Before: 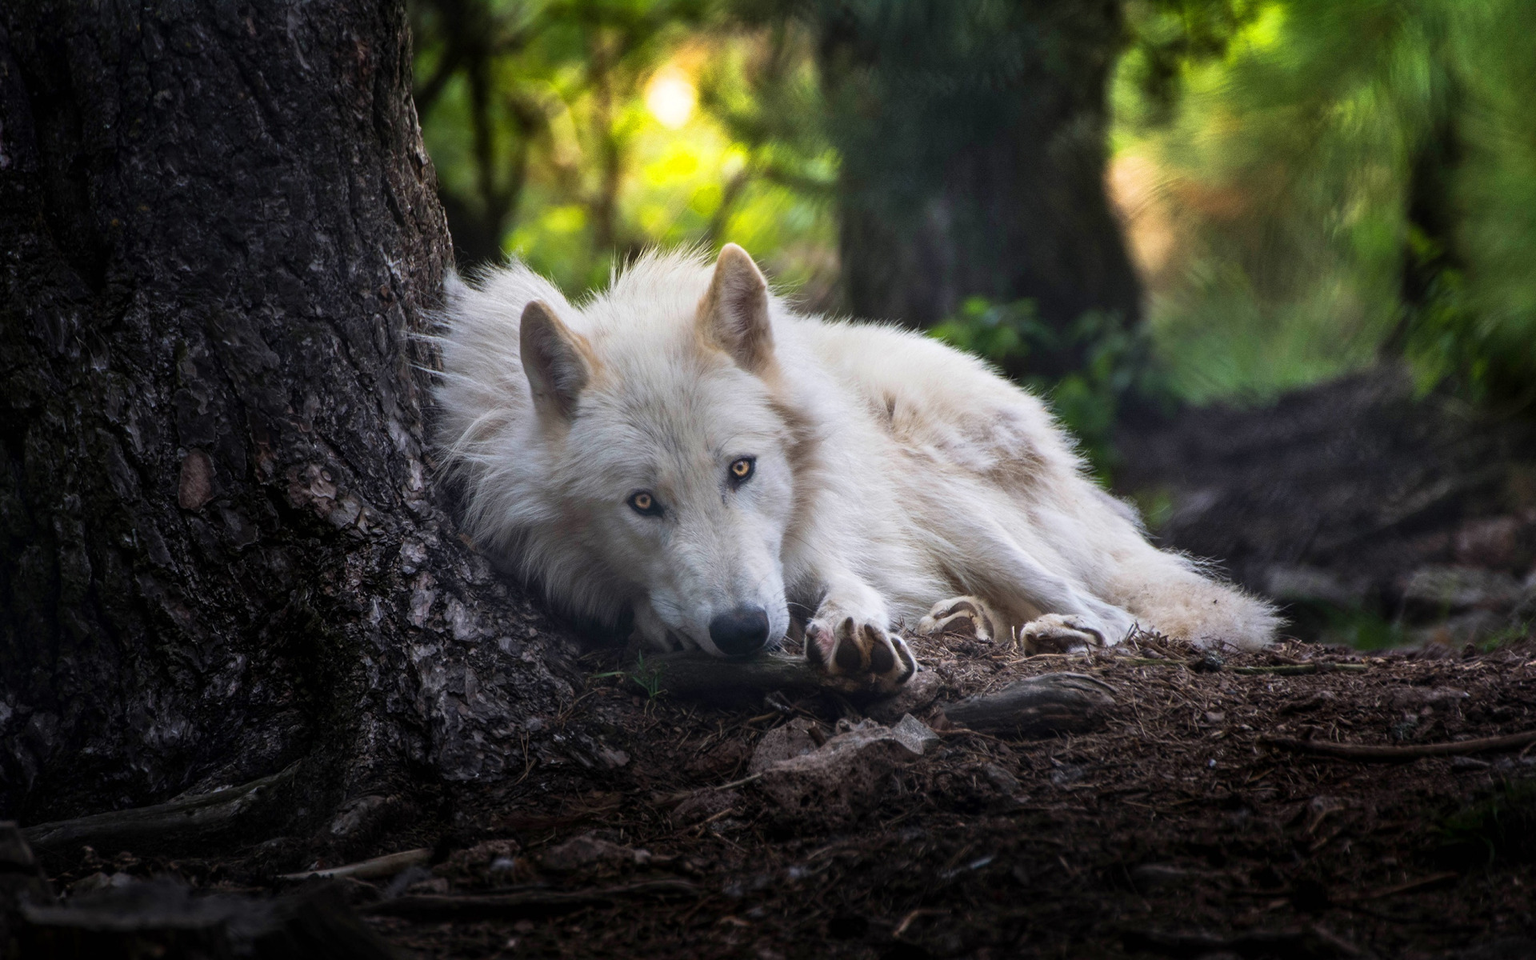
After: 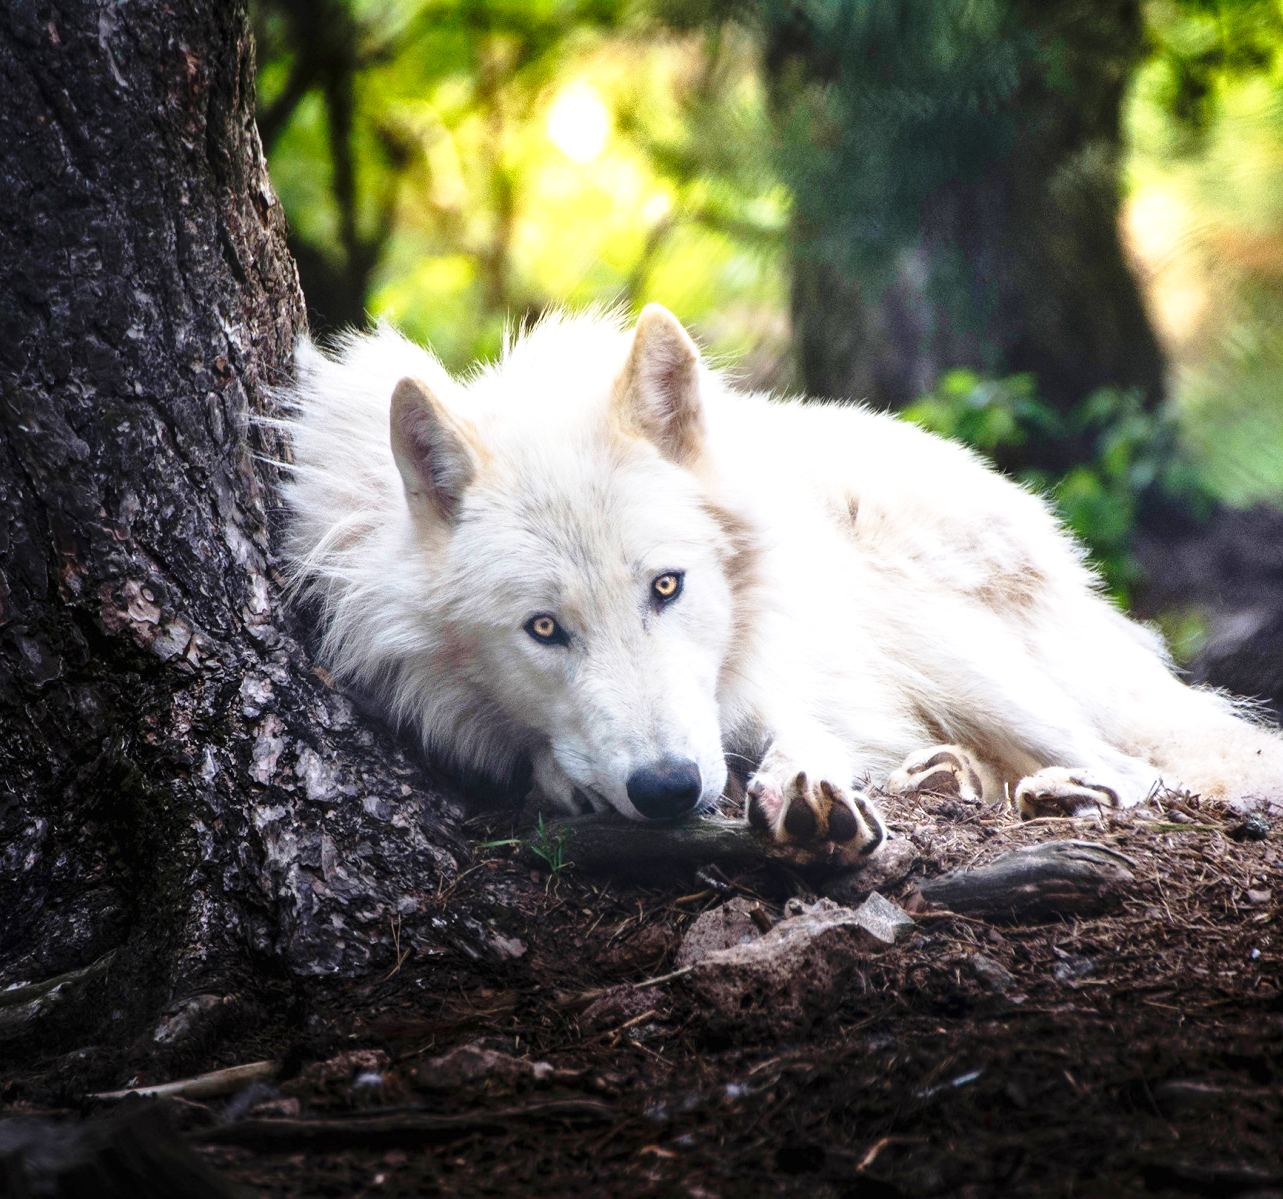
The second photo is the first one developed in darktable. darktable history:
base curve: curves: ch0 [(0, 0) (0.028, 0.03) (0.121, 0.232) (0.46, 0.748) (0.859, 0.968) (1, 1)], preserve colors none
exposure: black level correction 0, exposure 0.698 EV, compensate exposure bias true, compensate highlight preservation false
crop and rotate: left 13.582%, right 19.577%
